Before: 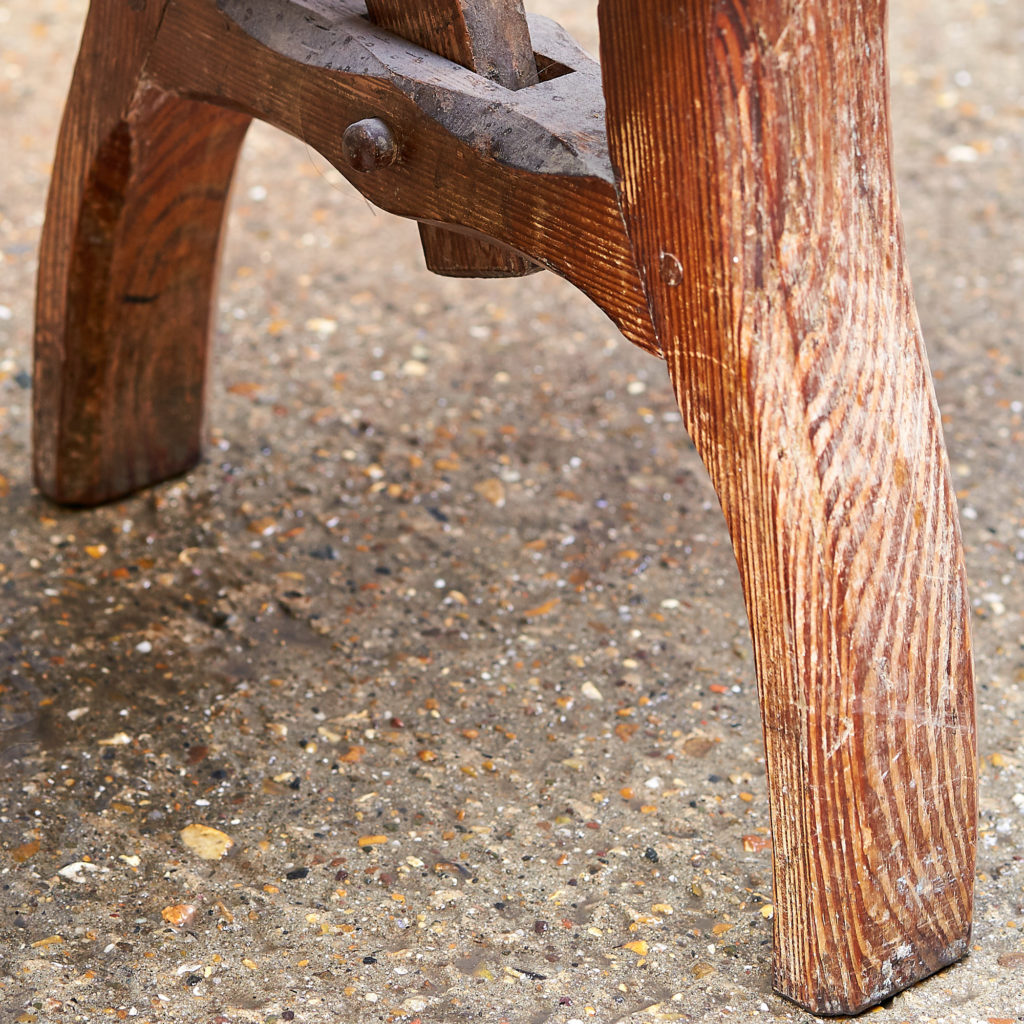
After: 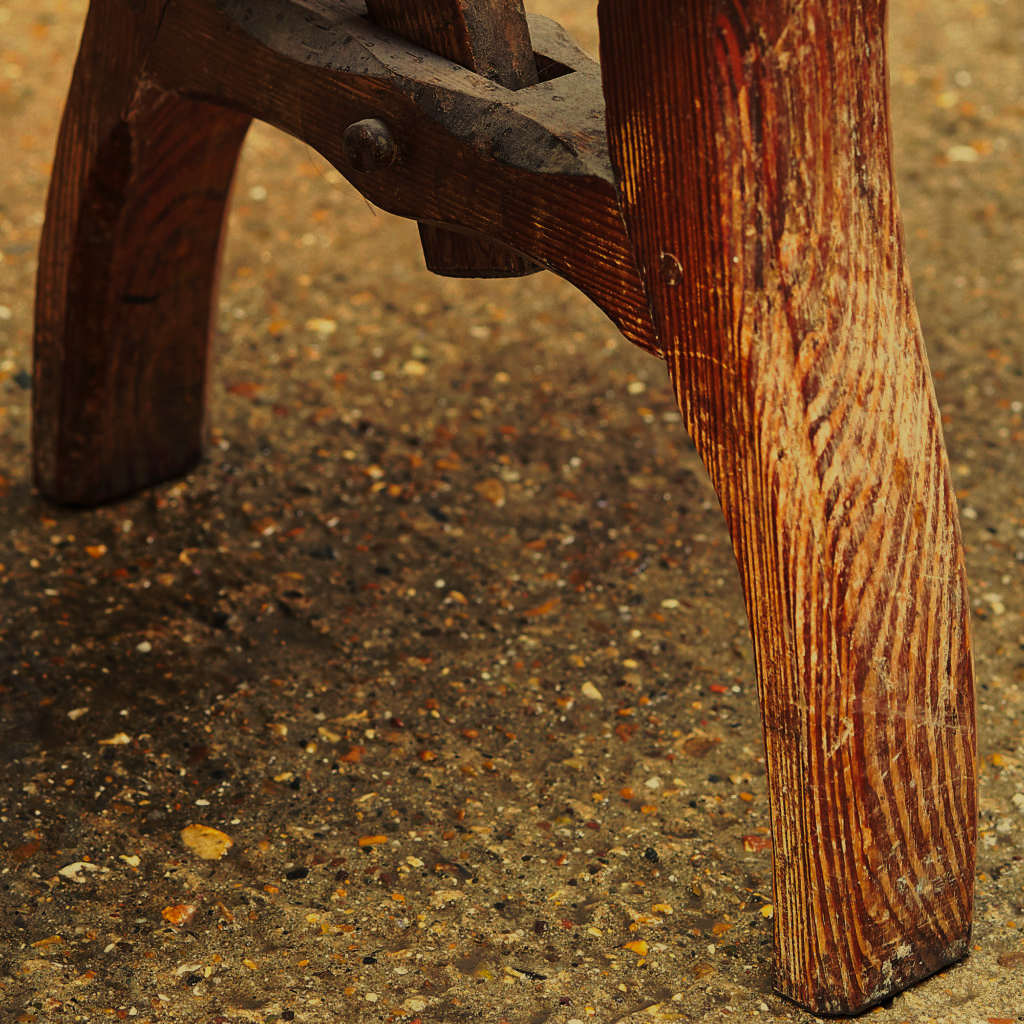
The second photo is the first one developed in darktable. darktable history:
tone curve: curves: ch0 [(0, 0) (0.003, 0.006) (0.011, 0.011) (0.025, 0.02) (0.044, 0.032) (0.069, 0.035) (0.1, 0.046) (0.136, 0.063) (0.177, 0.089) (0.224, 0.12) (0.277, 0.16) (0.335, 0.206) (0.399, 0.268) (0.468, 0.359) (0.543, 0.466) (0.623, 0.582) (0.709, 0.722) (0.801, 0.808) (0.898, 0.886) (1, 1)], preserve colors none
white balance: red 1.08, blue 0.791
exposure: exposure -1 EV, compensate highlight preservation false
